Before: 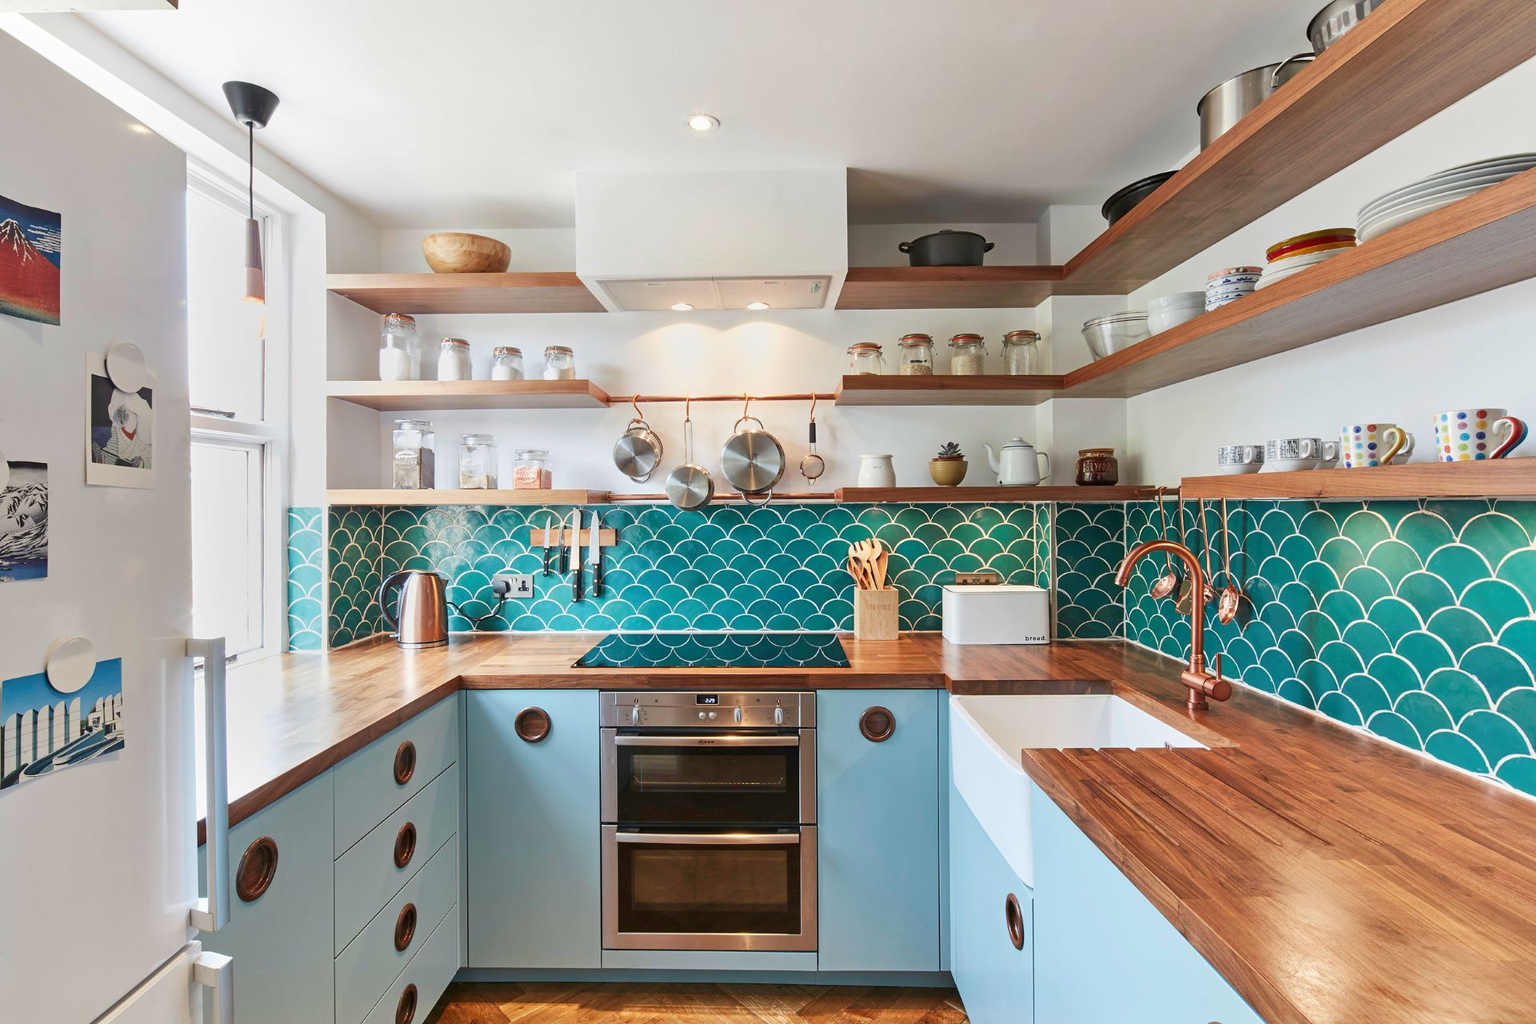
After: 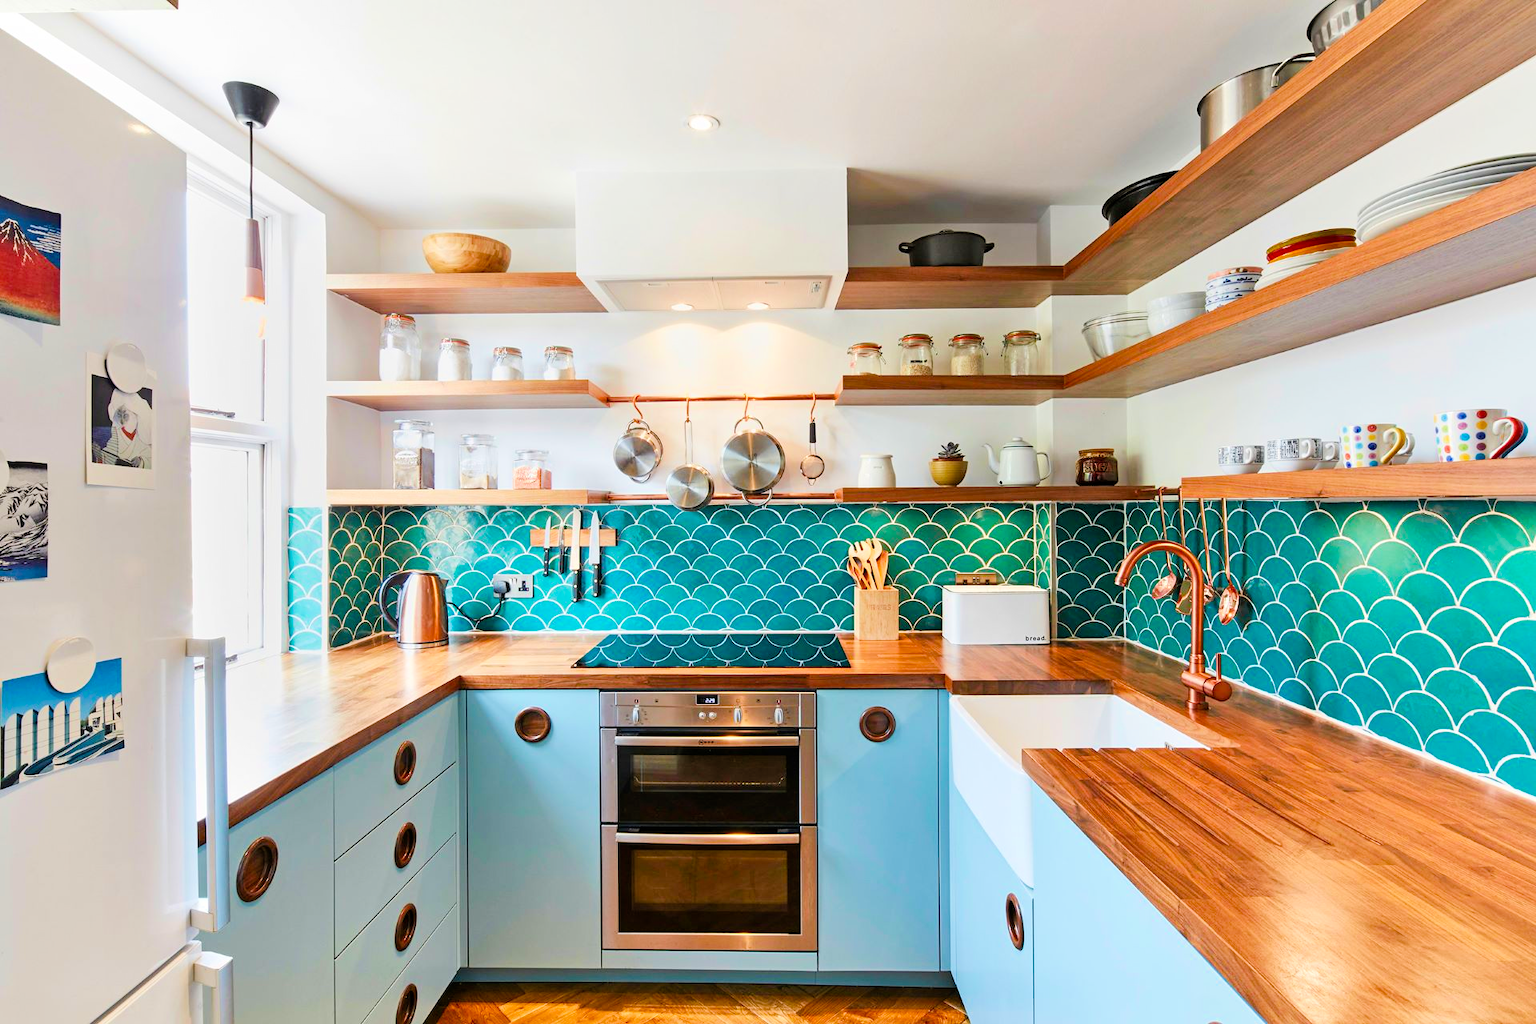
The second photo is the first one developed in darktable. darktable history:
filmic rgb: black relative exposure -7.65 EV, white relative exposure 4.56 EV, hardness 3.61
levels: mode automatic, black 0.023%, white 99.97%, levels [0.062, 0.494, 0.925]
velvia: strength 32%, mid-tones bias 0.2
